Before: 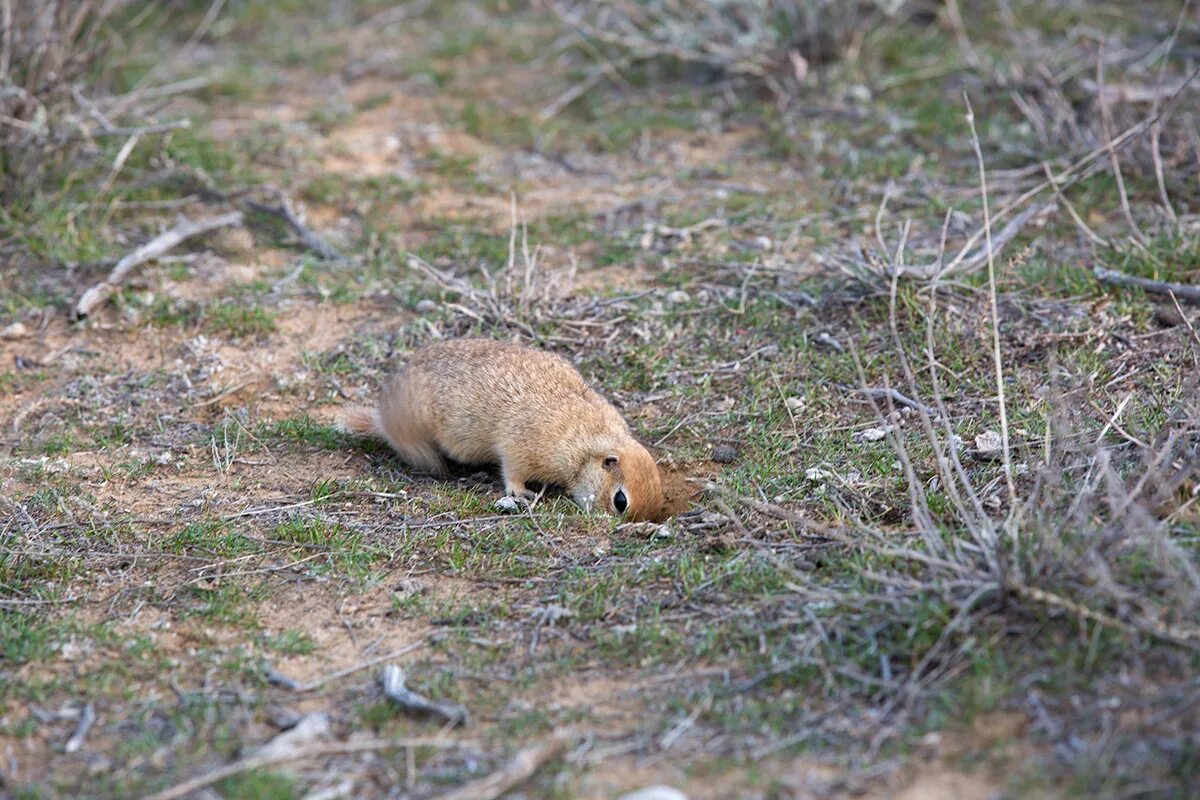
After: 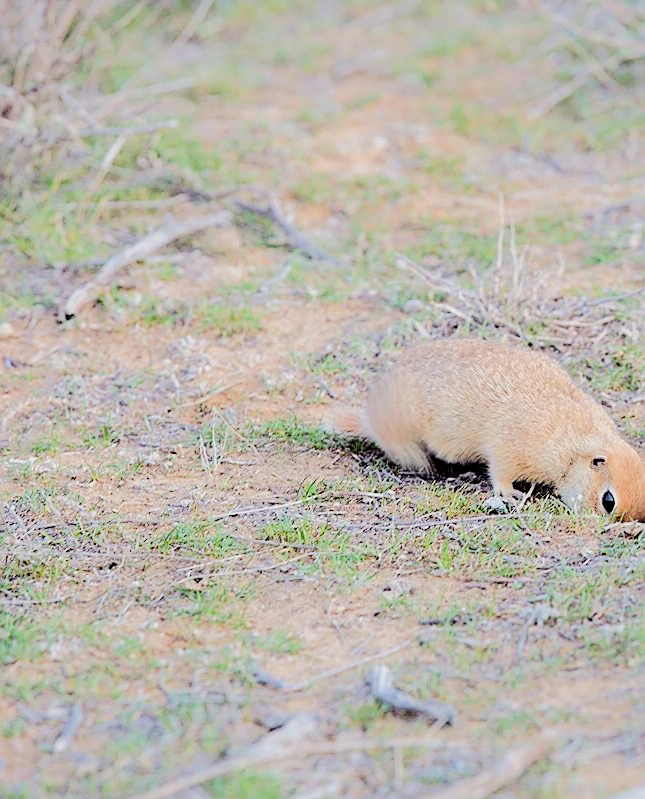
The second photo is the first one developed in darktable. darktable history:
sharpen: on, module defaults
exposure: exposure 0.552 EV, compensate exposure bias true, compensate highlight preservation false
crop: left 1.038%, right 45.165%, bottom 0.081%
color calibration: illuminant same as pipeline (D50), adaptation XYZ, x 0.346, y 0.358, temperature 5016.59 K
filmic rgb: black relative exposure -7.65 EV, white relative exposure 4.56 EV, hardness 3.61
tone equalizer: -7 EV 0.158 EV, -6 EV 0.613 EV, -5 EV 1.13 EV, -4 EV 1.34 EV, -3 EV 1.13 EV, -2 EV 0.6 EV, -1 EV 0.149 EV, edges refinement/feathering 500, mask exposure compensation -1.57 EV, preserve details no
color balance rgb: shadows lift › luminance 0.632%, shadows lift › chroma 7.027%, shadows lift › hue 297.74°, perceptual saturation grading › global saturation 0.773%
